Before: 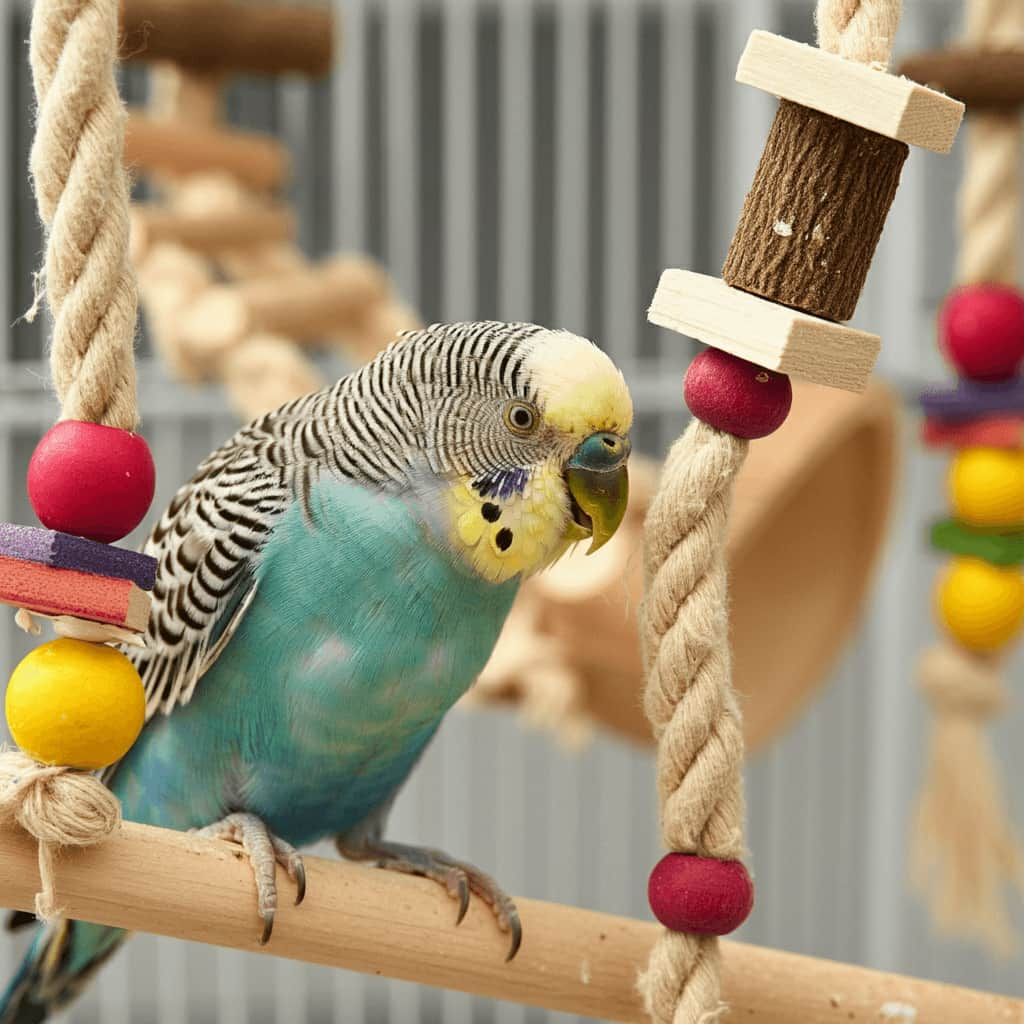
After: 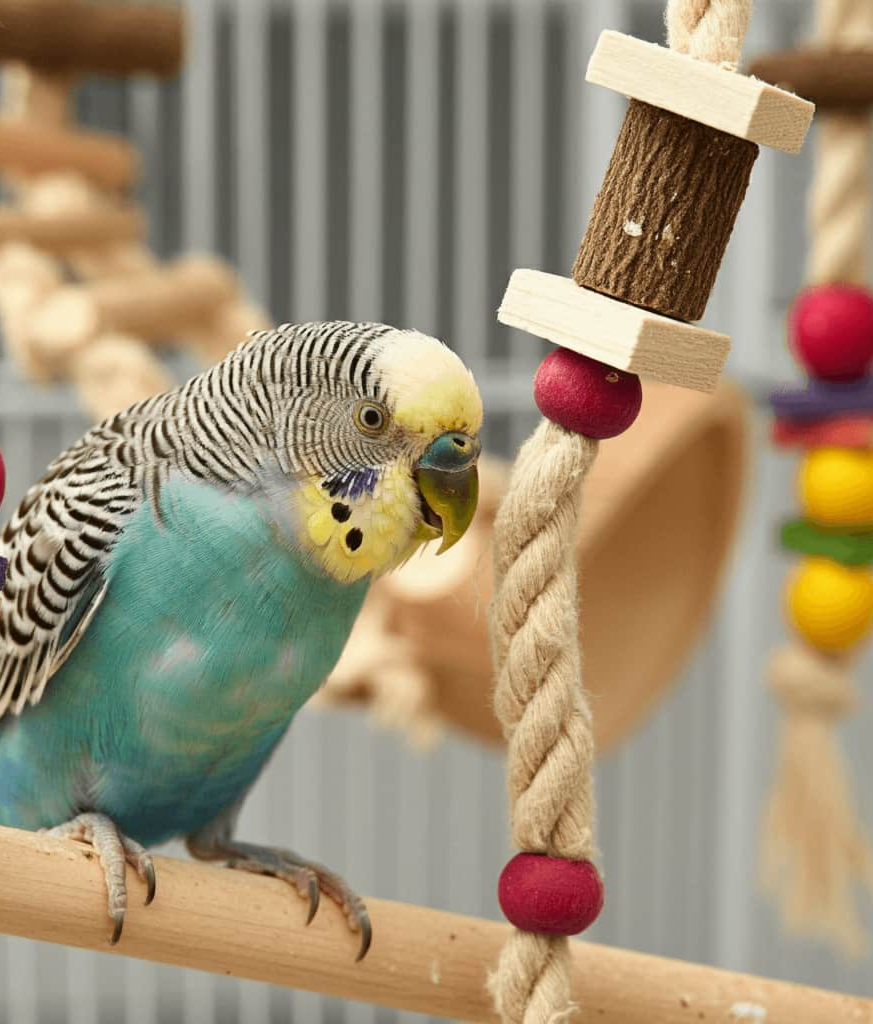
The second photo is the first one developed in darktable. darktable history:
contrast equalizer: octaves 7, y [[0.5 ×4, 0.483, 0.43], [0.5 ×6], [0.5 ×6], [0 ×6], [0 ×6]]
crop and rotate: left 14.726%
